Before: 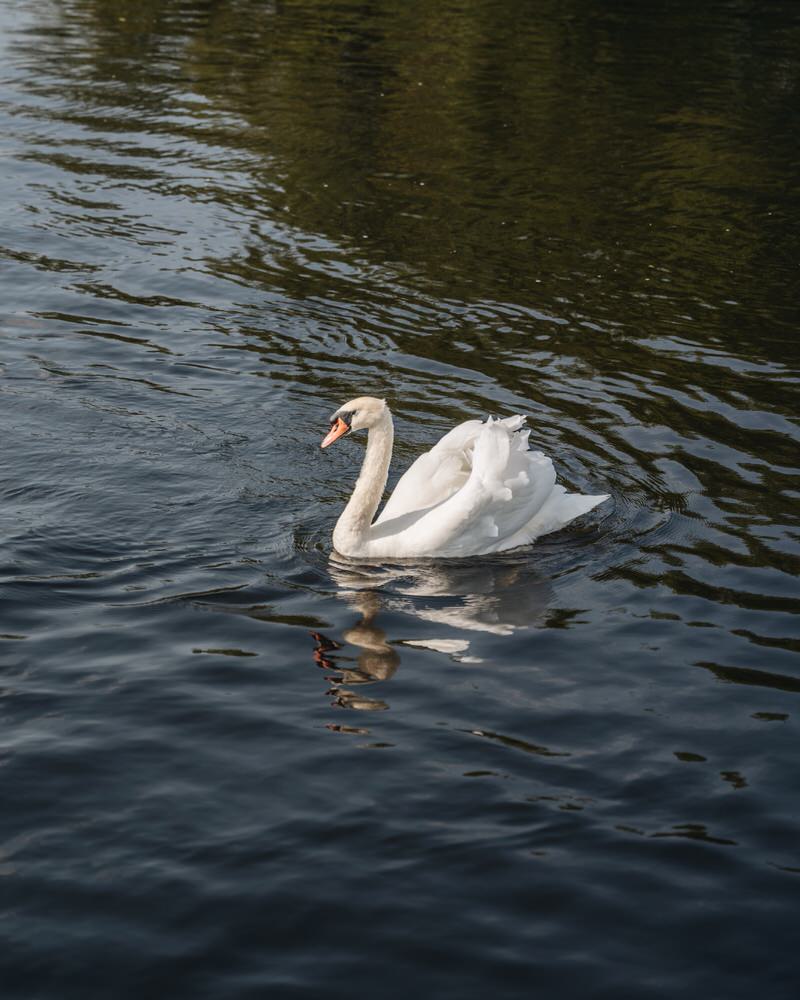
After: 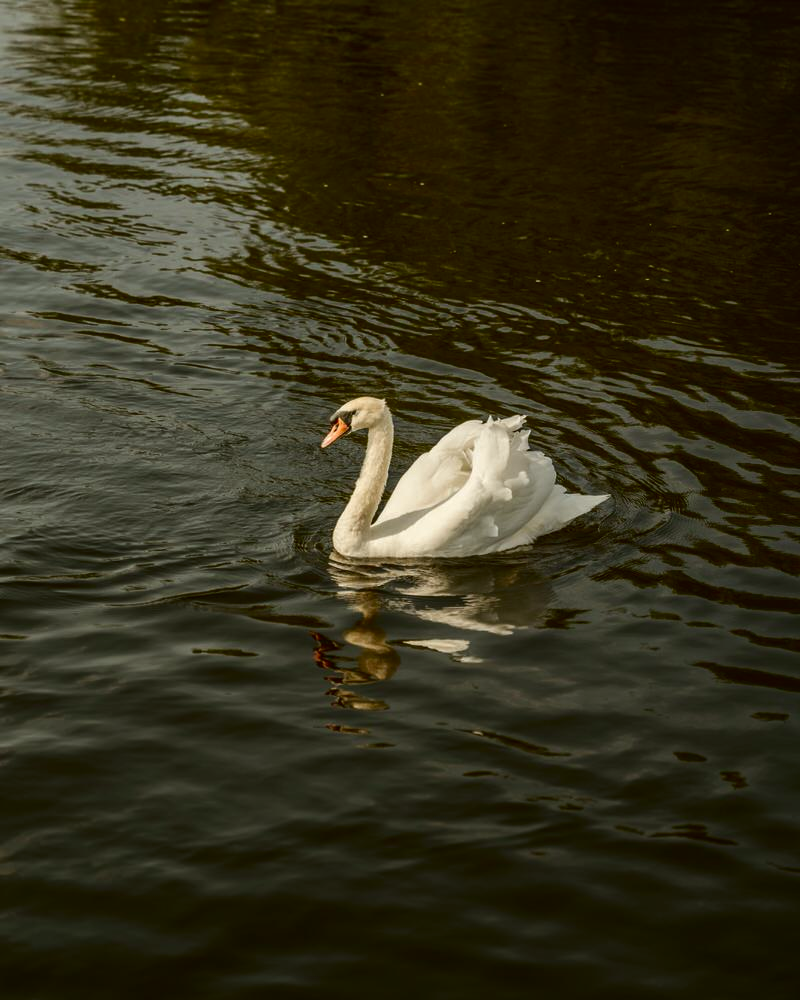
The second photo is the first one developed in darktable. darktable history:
contrast brightness saturation: contrast 0.065, brightness -0.141, saturation 0.106
sharpen: radius 2.933, amount 0.876, threshold 47.337
color correction: highlights a* -1.43, highlights b* 10.03, shadows a* 0.532, shadows b* 19.19
